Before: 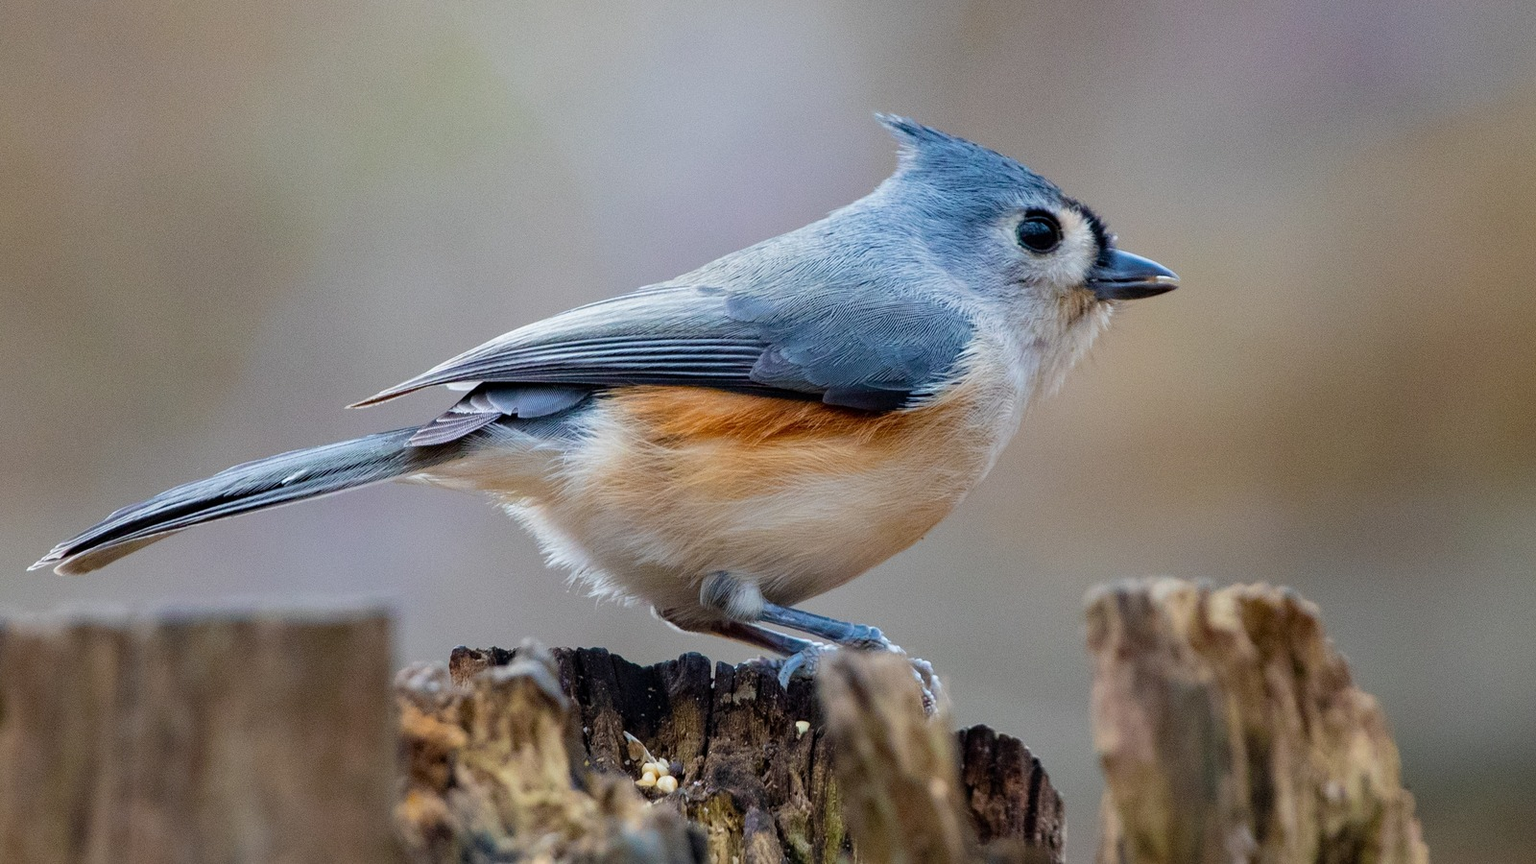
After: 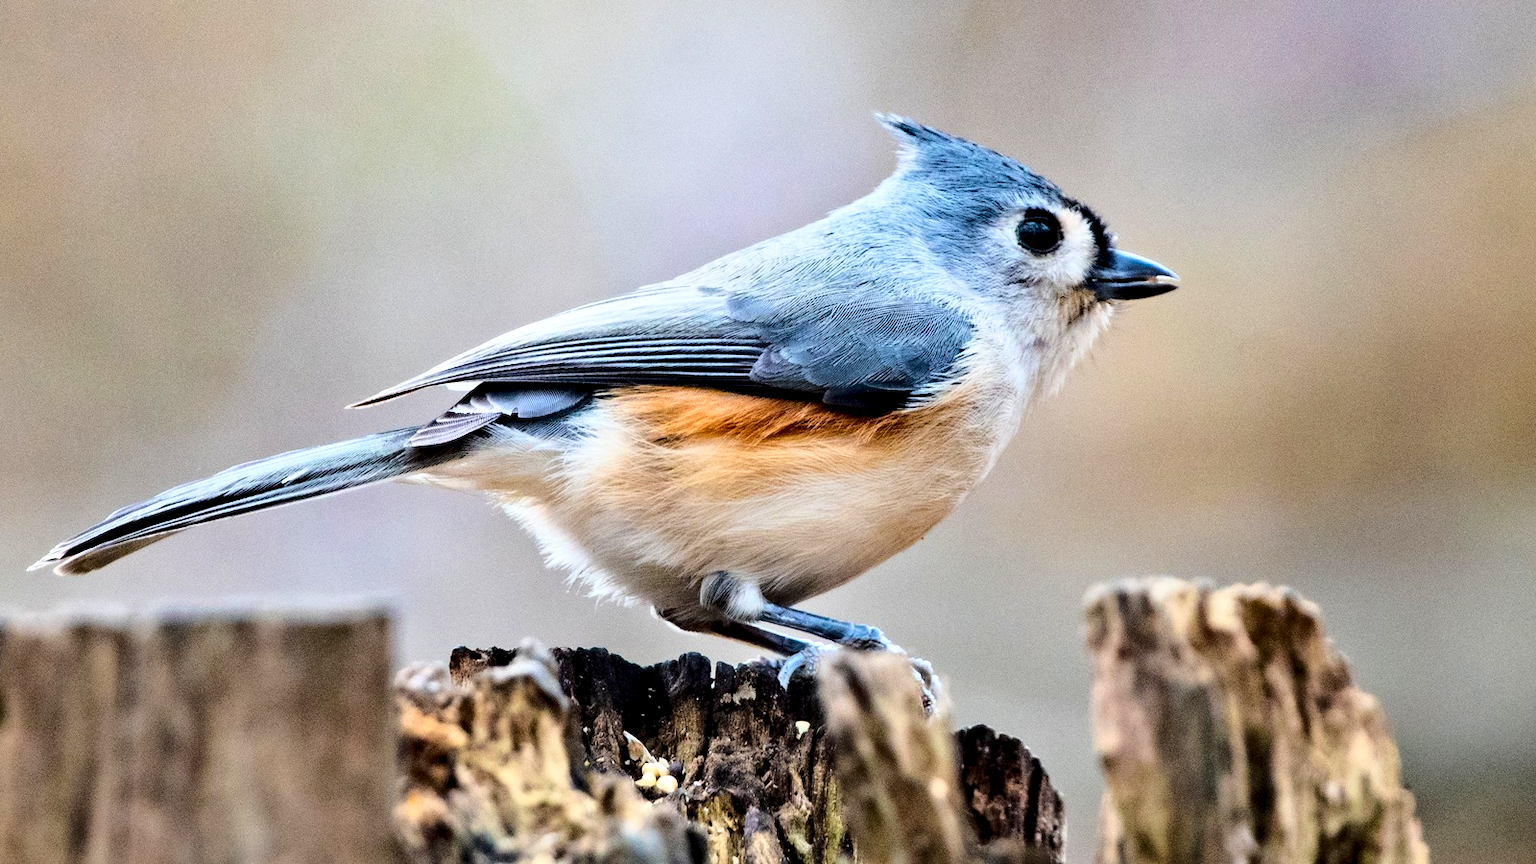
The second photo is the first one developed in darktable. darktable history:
base curve: curves: ch0 [(0, 0) (0.028, 0.03) (0.121, 0.232) (0.46, 0.748) (0.859, 0.968) (1, 1)]
contrast equalizer: y [[0.511, 0.558, 0.631, 0.632, 0.559, 0.512], [0.5 ×6], [0.507, 0.559, 0.627, 0.644, 0.647, 0.647], [0 ×6], [0 ×6]]
